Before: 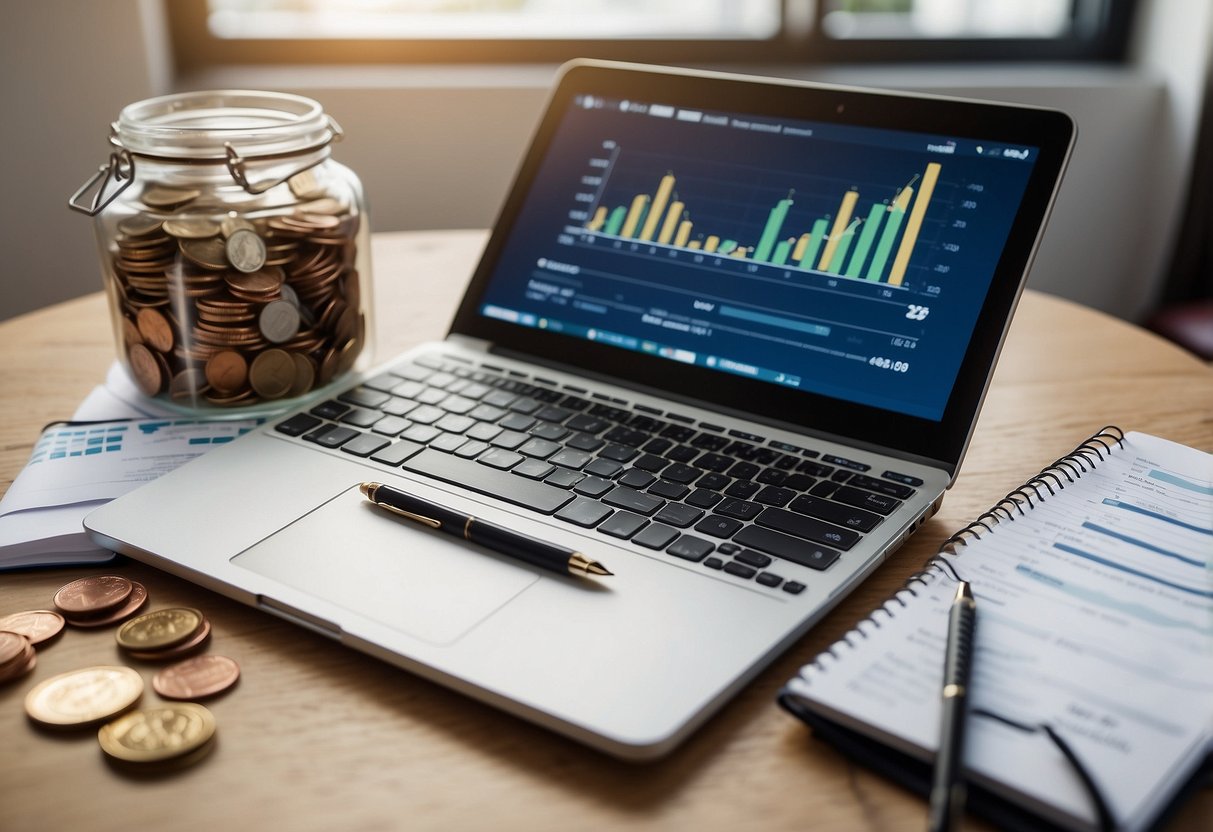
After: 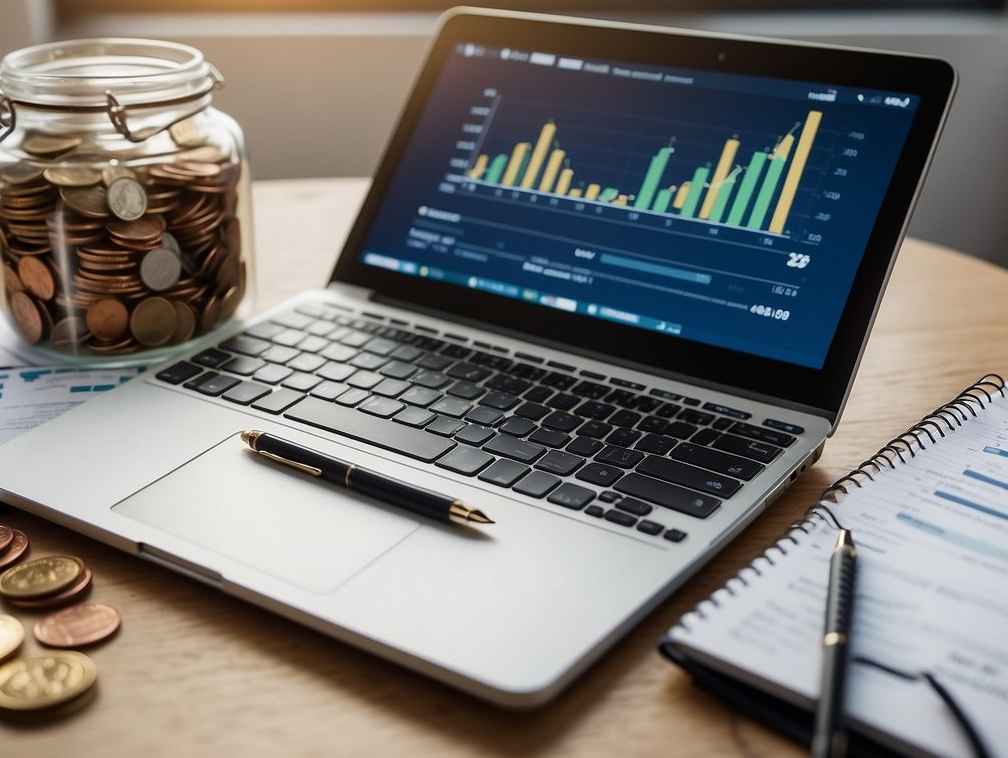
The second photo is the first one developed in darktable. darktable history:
crop: left 9.823%, top 6.294%, right 6.907%, bottom 2.391%
